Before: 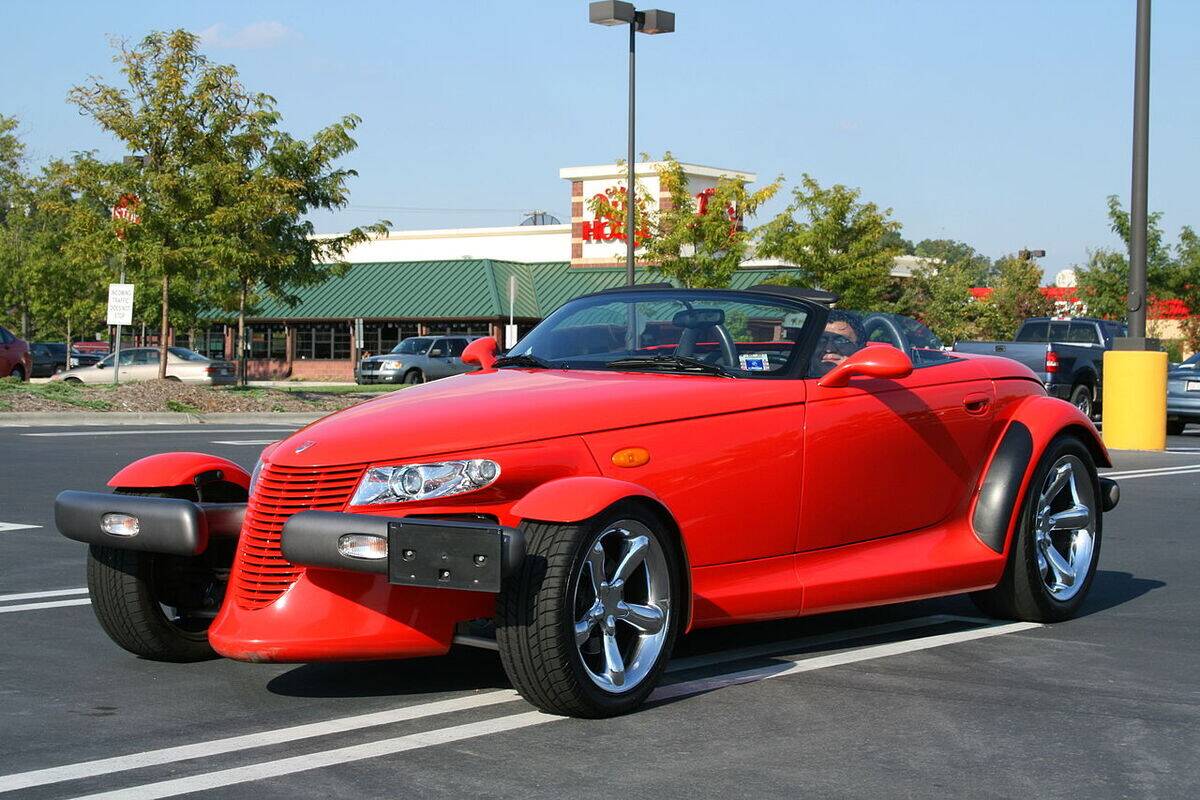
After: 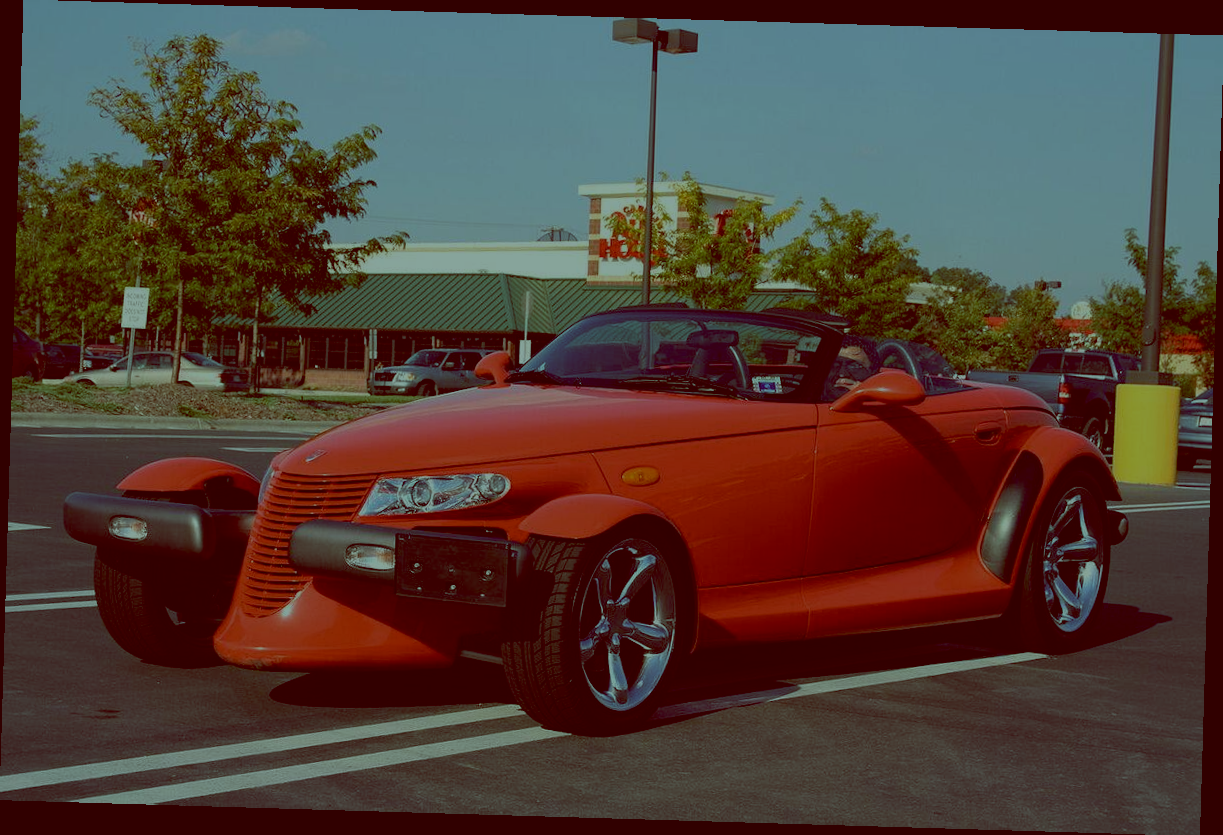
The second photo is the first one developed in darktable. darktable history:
exposure: exposure -1.468 EV, compensate highlight preservation false
rotate and perspective: rotation 1.72°, automatic cropping off
color calibration: illuminant as shot in camera, x 0.369, y 0.376, temperature 4328.46 K, gamut compression 3
color balance: lift [1, 1.015, 0.987, 0.985], gamma [1, 0.959, 1.042, 0.958], gain [0.927, 0.938, 1.072, 0.928], contrast 1.5%
